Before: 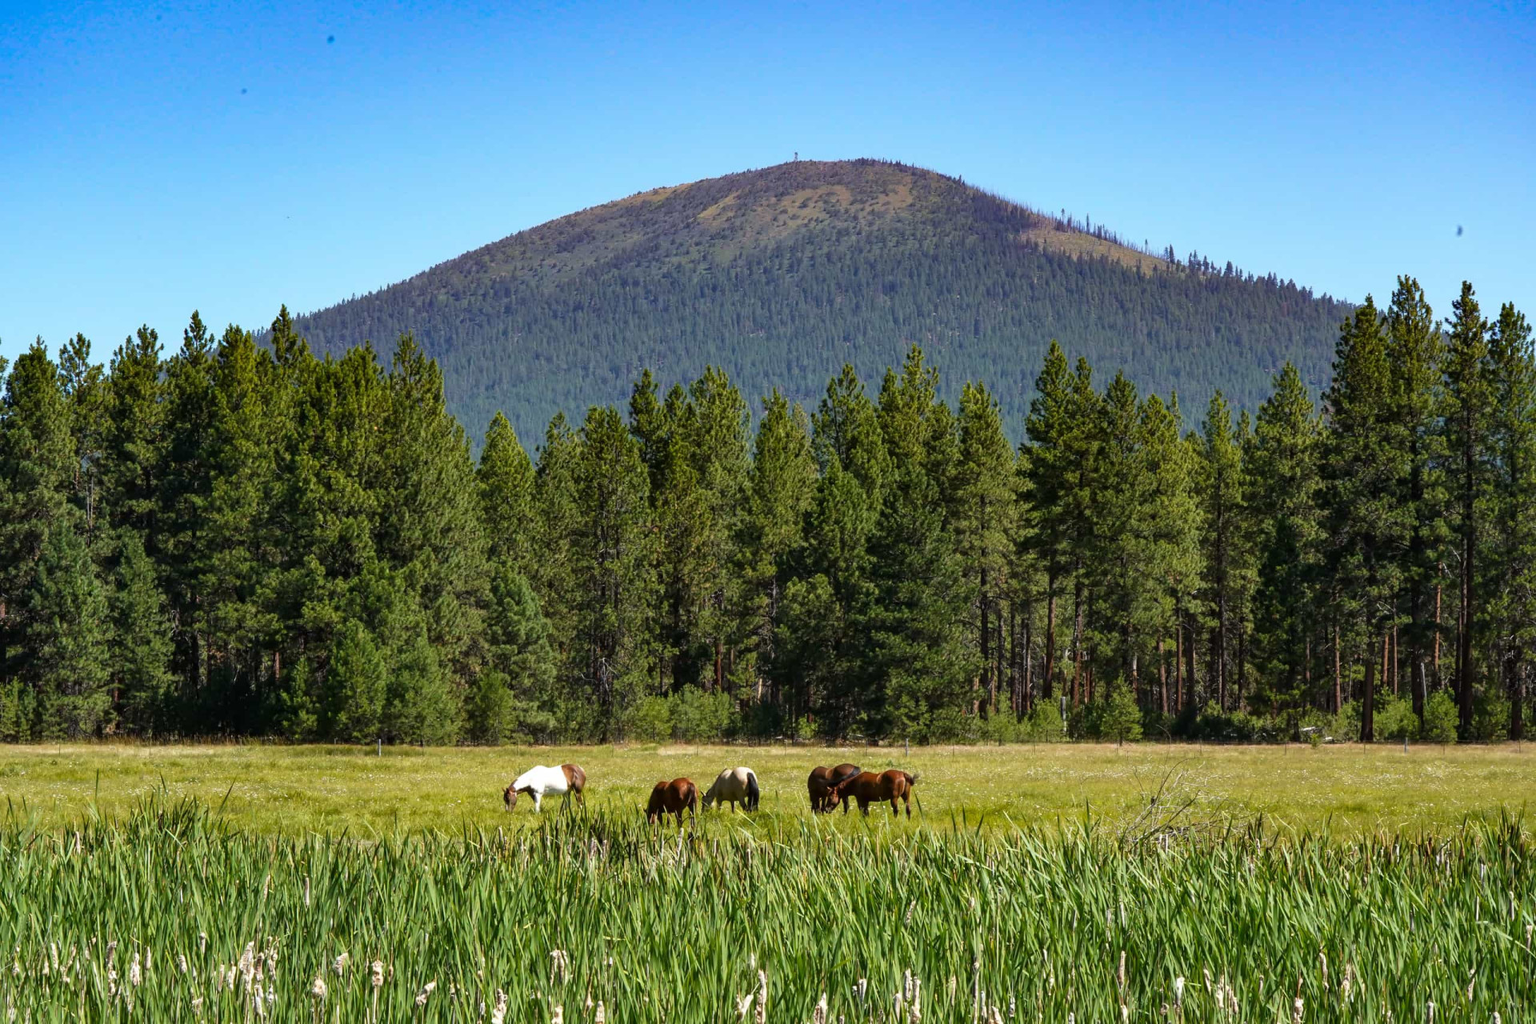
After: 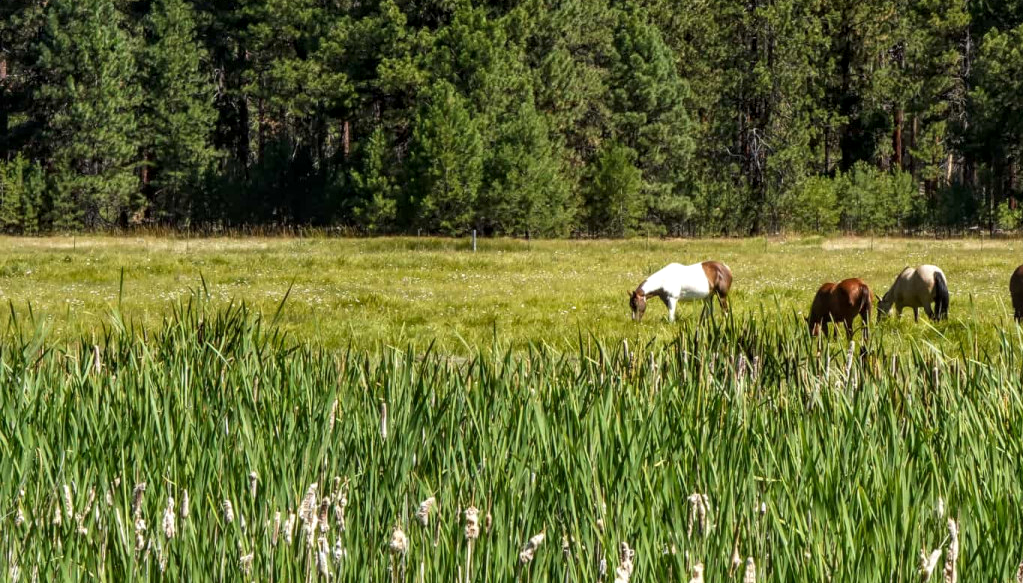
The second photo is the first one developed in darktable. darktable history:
crop and rotate: top 54.284%, right 46.693%, bottom 0.162%
local contrast: on, module defaults
